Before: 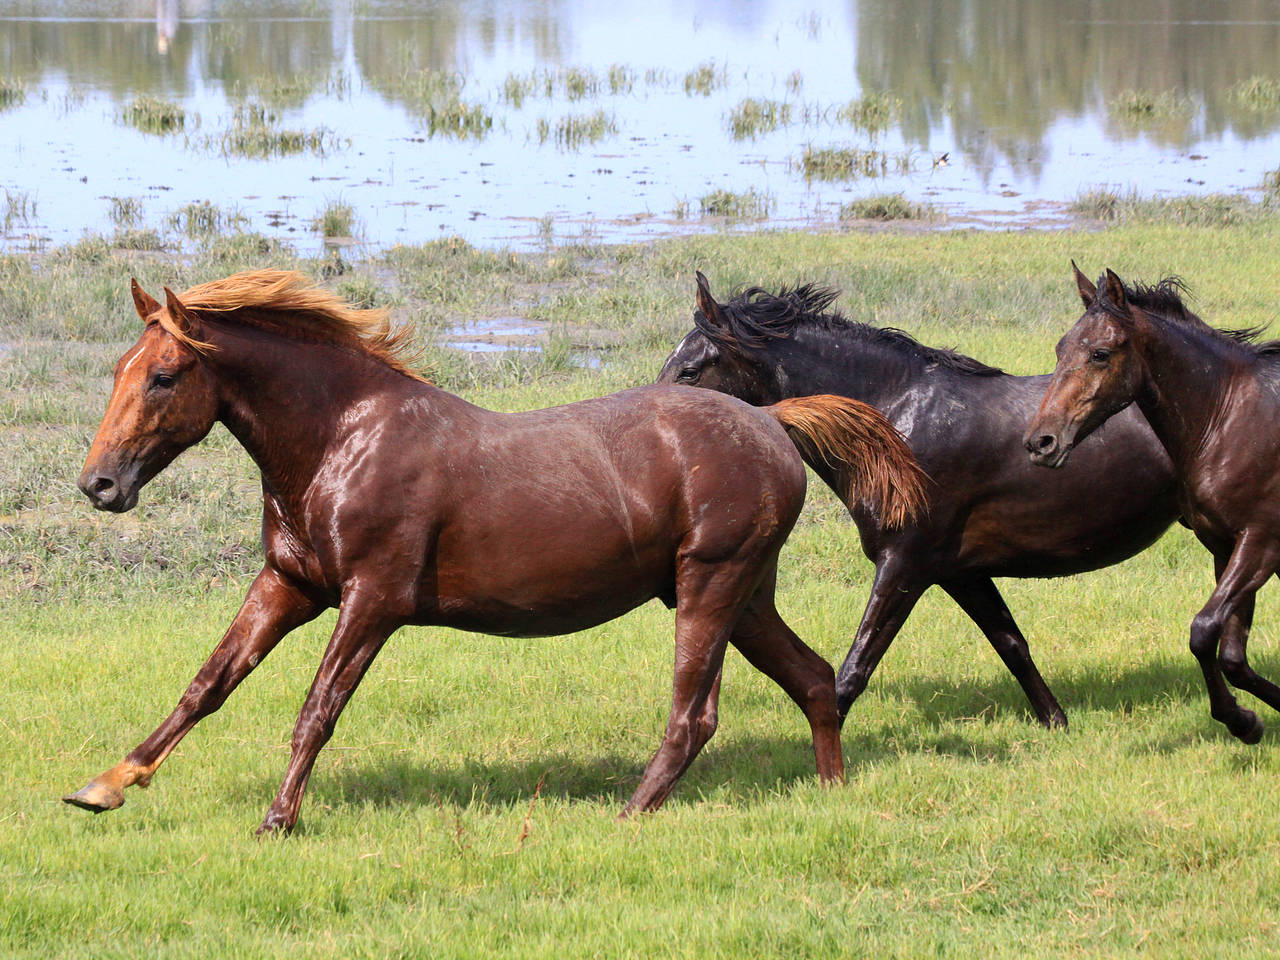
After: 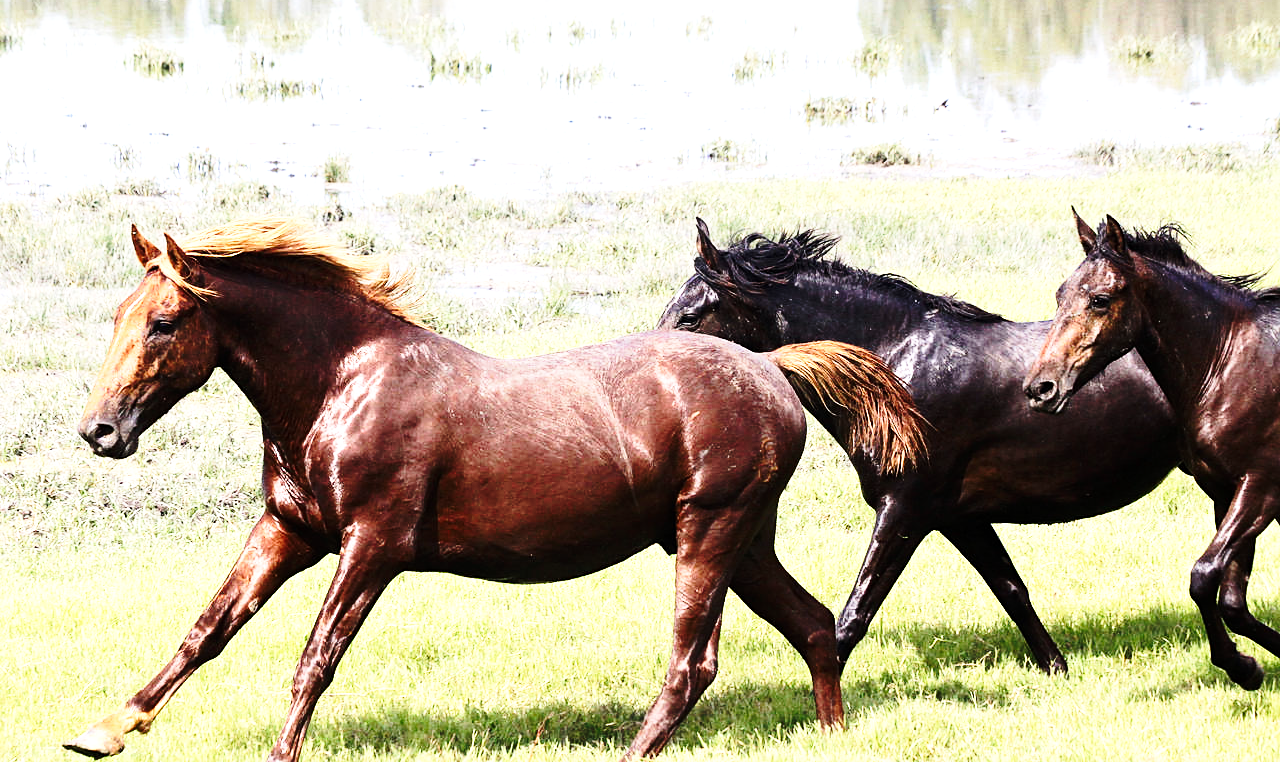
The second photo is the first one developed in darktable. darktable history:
crop and rotate: top 5.667%, bottom 14.937%
sharpen: amount 0.2
tone equalizer: -8 EV -1.08 EV, -7 EV -1.01 EV, -6 EV -0.867 EV, -5 EV -0.578 EV, -3 EV 0.578 EV, -2 EV 0.867 EV, -1 EV 1.01 EV, +0 EV 1.08 EV, edges refinement/feathering 500, mask exposure compensation -1.57 EV, preserve details no
base curve: curves: ch0 [(0, 0) (0.028, 0.03) (0.121, 0.232) (0.46, 0.748) (0.859, 0.968) (1, 1)], preserve colors none
